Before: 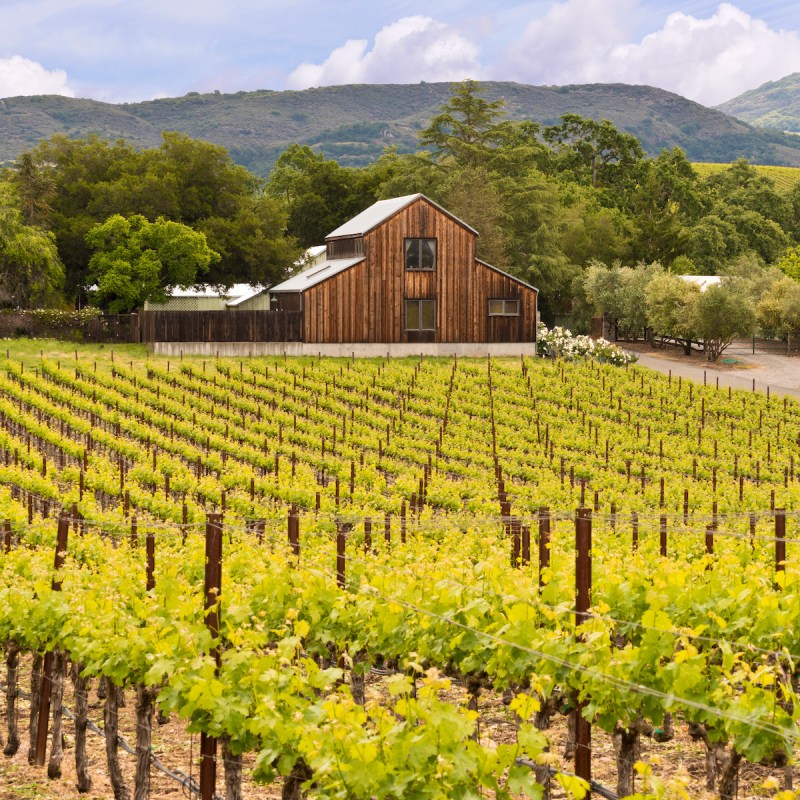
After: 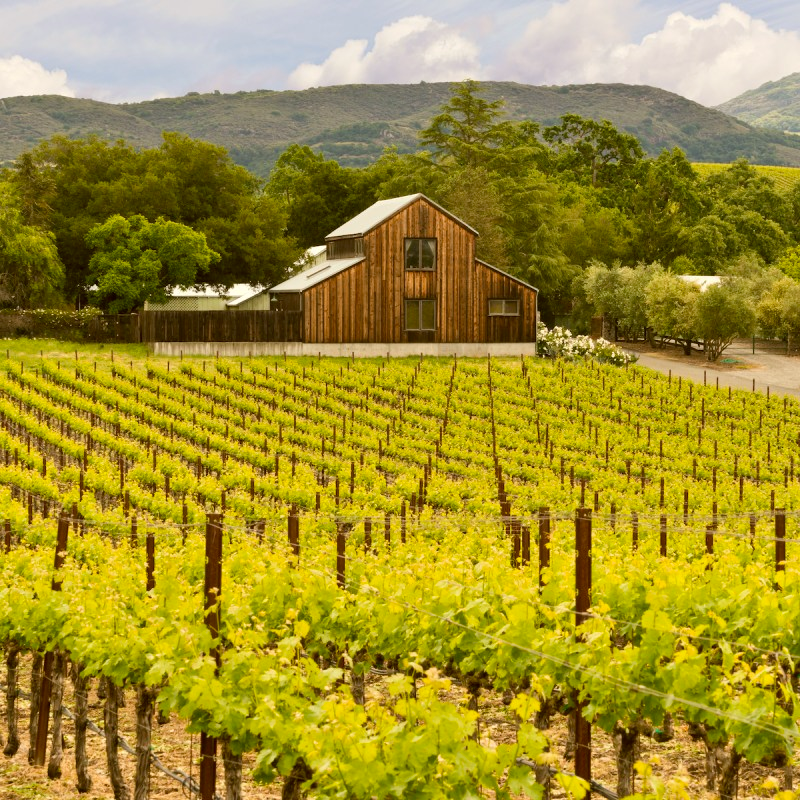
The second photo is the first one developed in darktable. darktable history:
color correction: highlights a* -1.52, highlights b* 10.49, shadows a* 0.516, shadows b* 19.03
